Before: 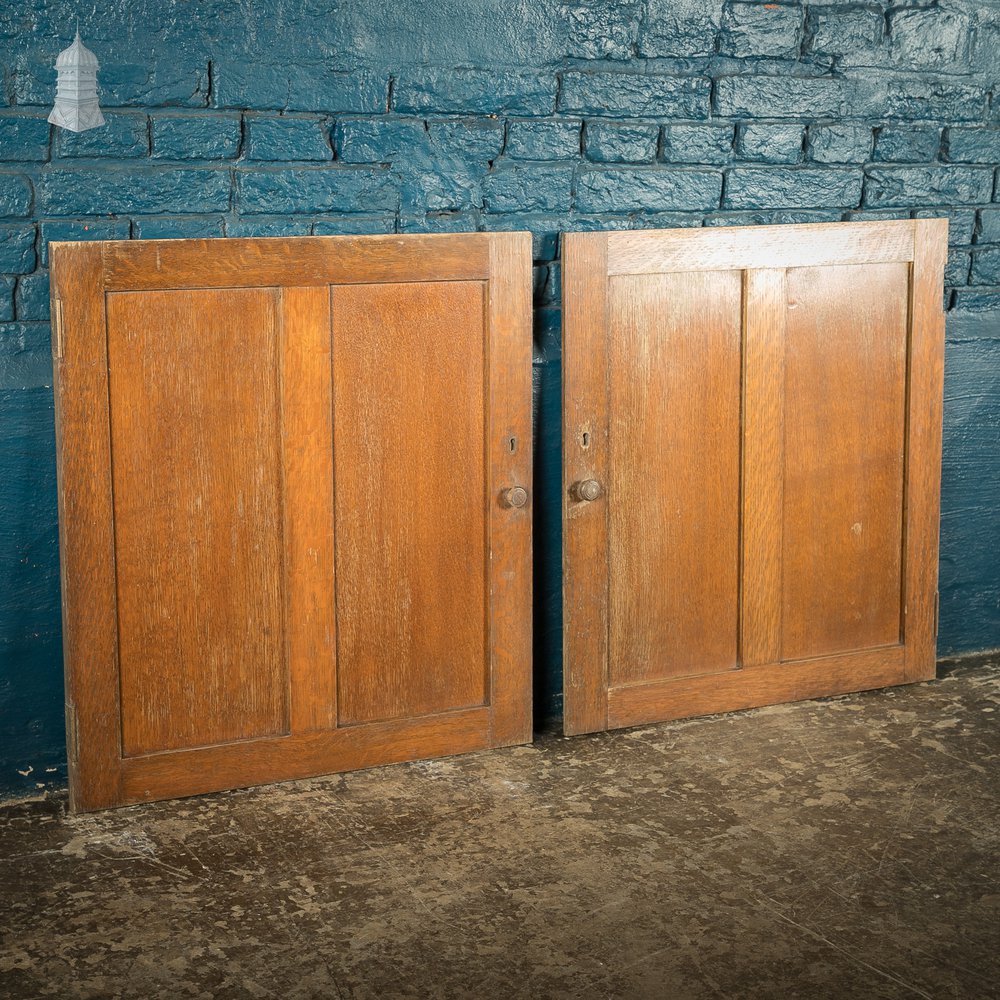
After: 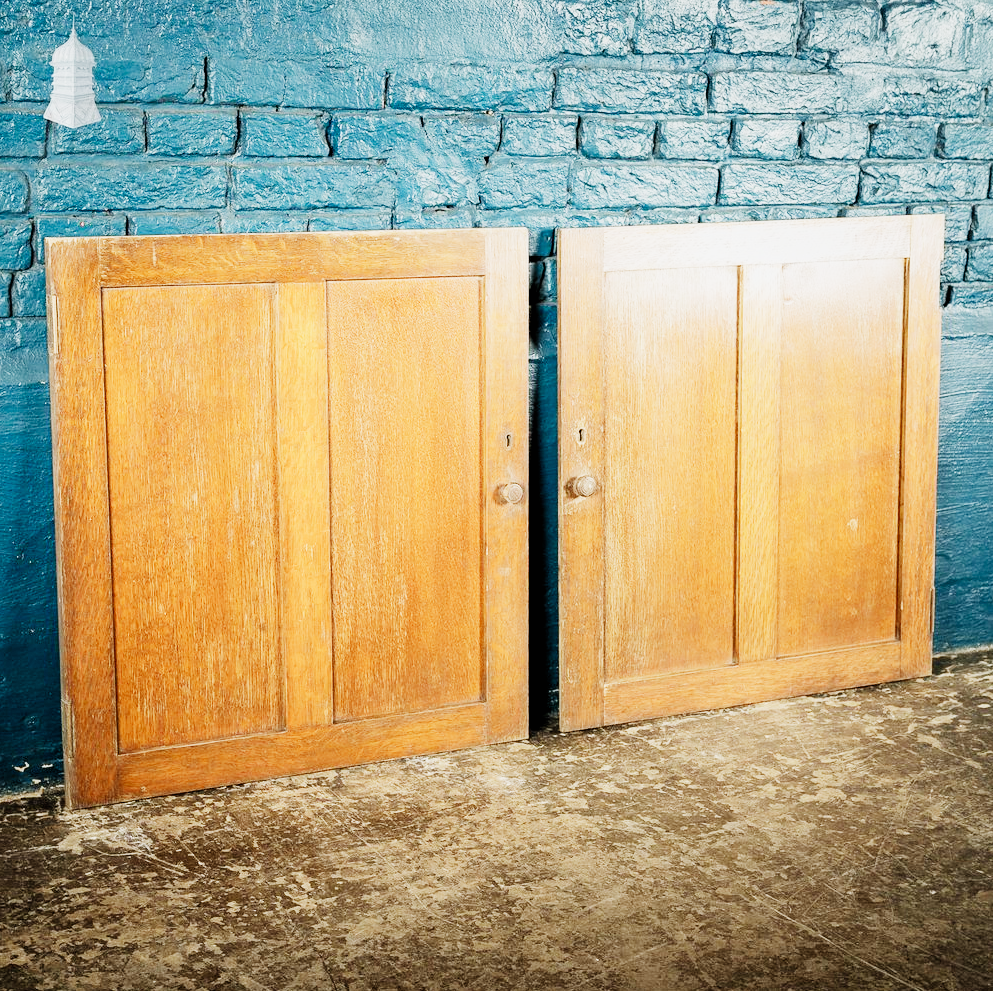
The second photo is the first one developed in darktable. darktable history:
rgb levels: levels [[0.013, 0.434, 0.89], [0, 0.5, 1], [0, 0.5, 1]]
sigmoid: contrast 1.8, skew -0.2, preserve hue 0%, red attenuation 0.1, red rotation 0.035, green attenuation 0.1, green rotation -0.017, blue attenuation 0.15, blue rotation -0.052, base primaries Rec2020
exposure: black level correction 0, exposure 1.1 EV, compensate exposure bias true, compensate highlight preservation false
crop: left 0.434%, top 0.485%, right 0.244%, bottom 0.386%
